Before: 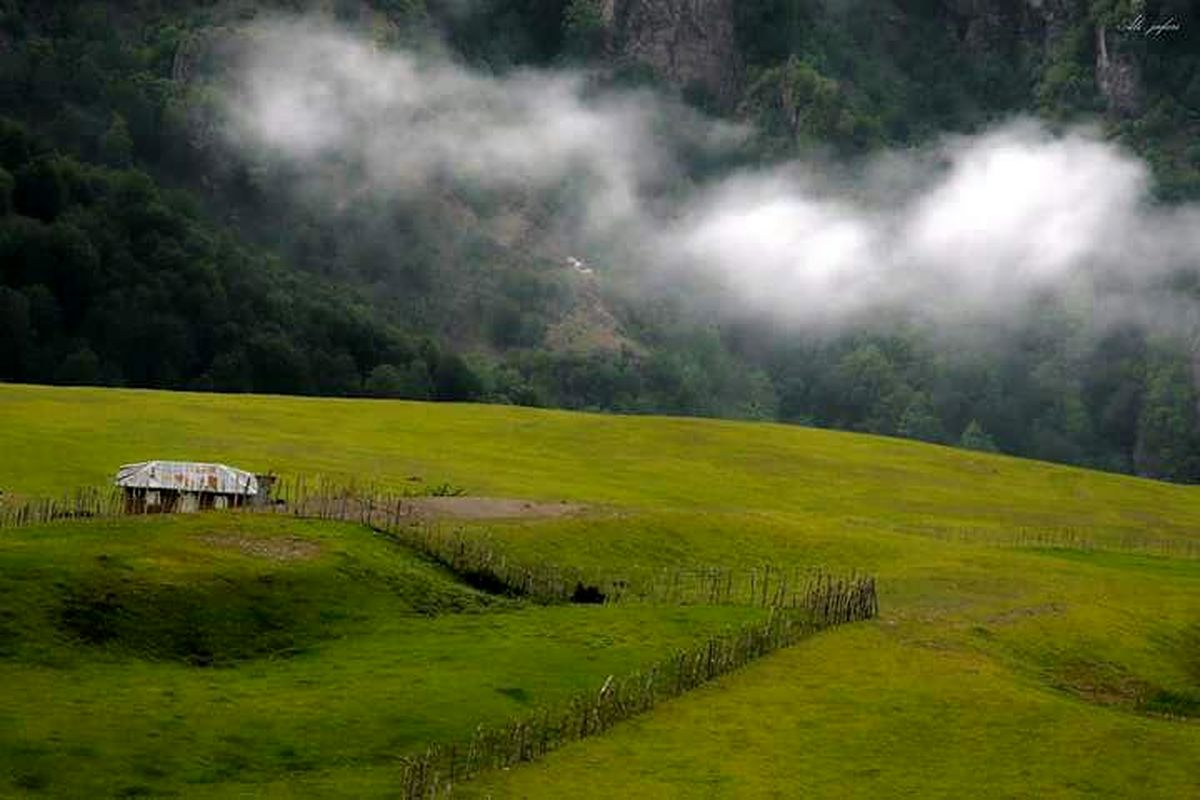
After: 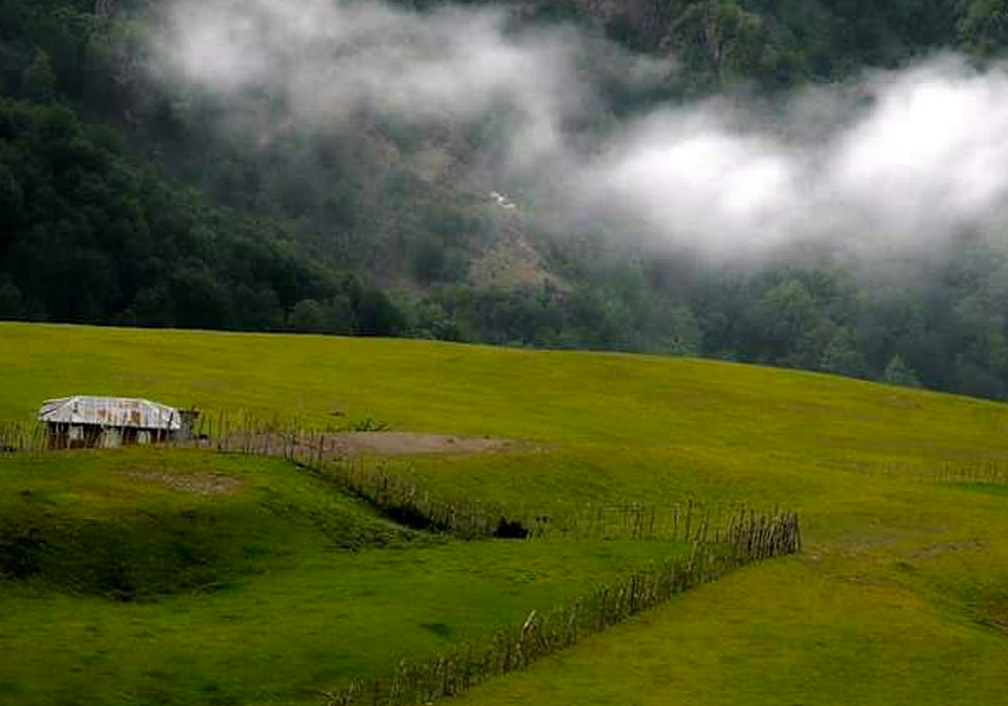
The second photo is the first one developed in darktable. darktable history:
color zones: curves: ch0 [(0, 0.444) (0.143, 0.442) (0.286, 0.441) (0.429, 0.441) (0.571, 0.441) (0.714, 0.441) (0.857, 0.442) (1, 0.444)]
crop: left 6.446%, top 8.188%, right 9.538%, bottom 3.548%
